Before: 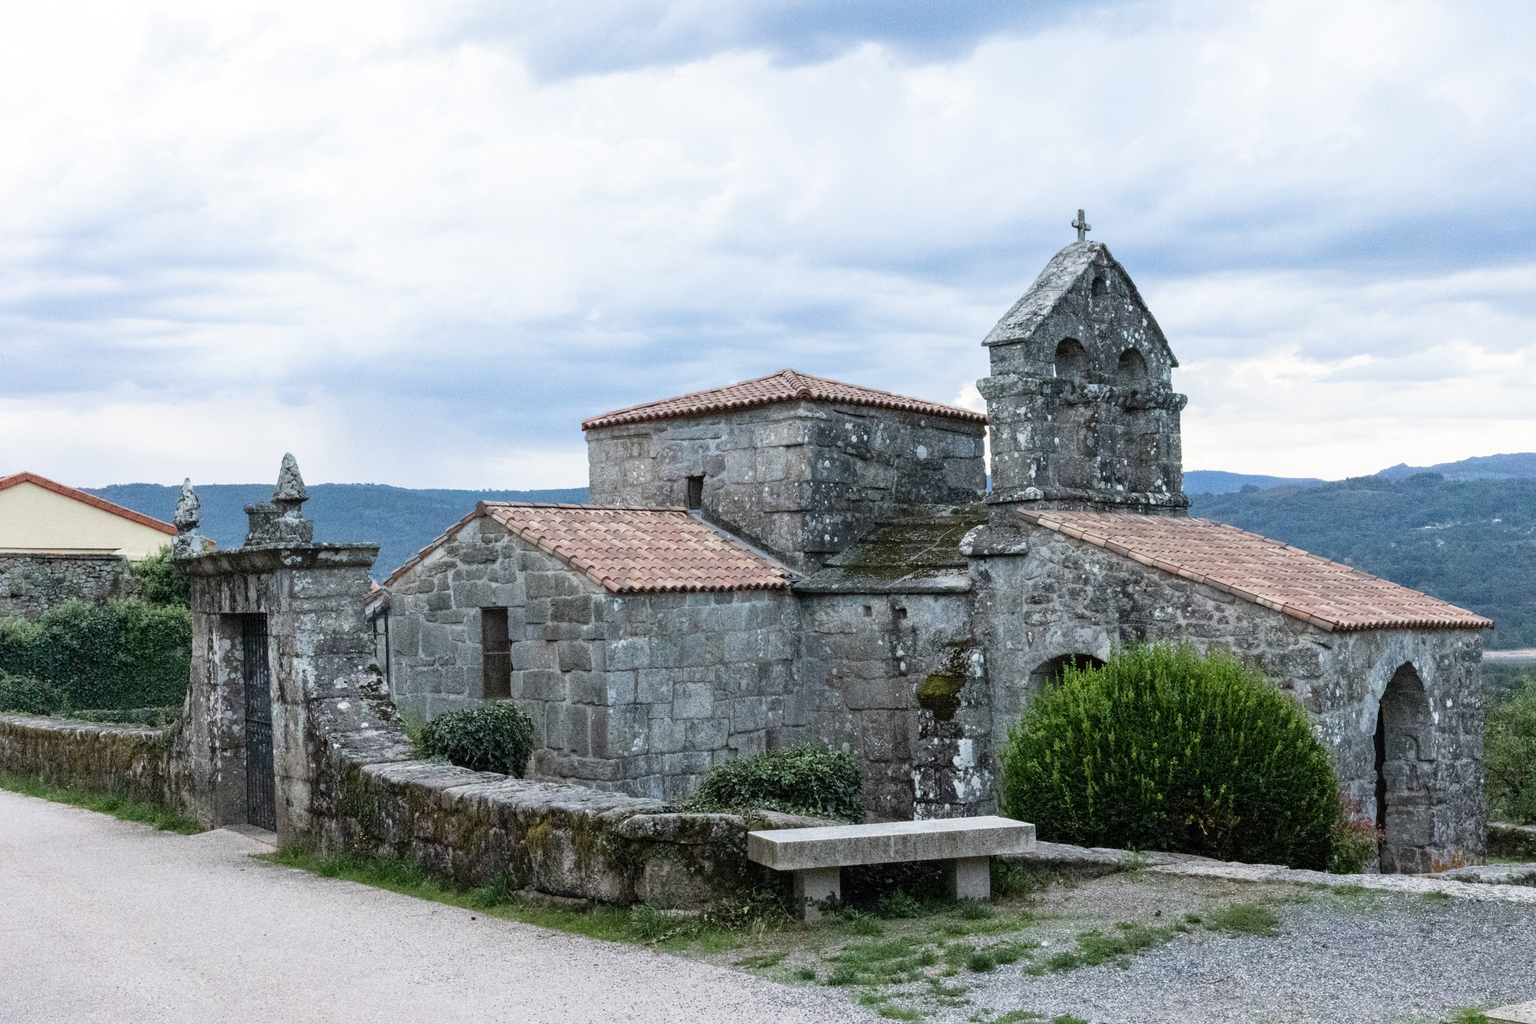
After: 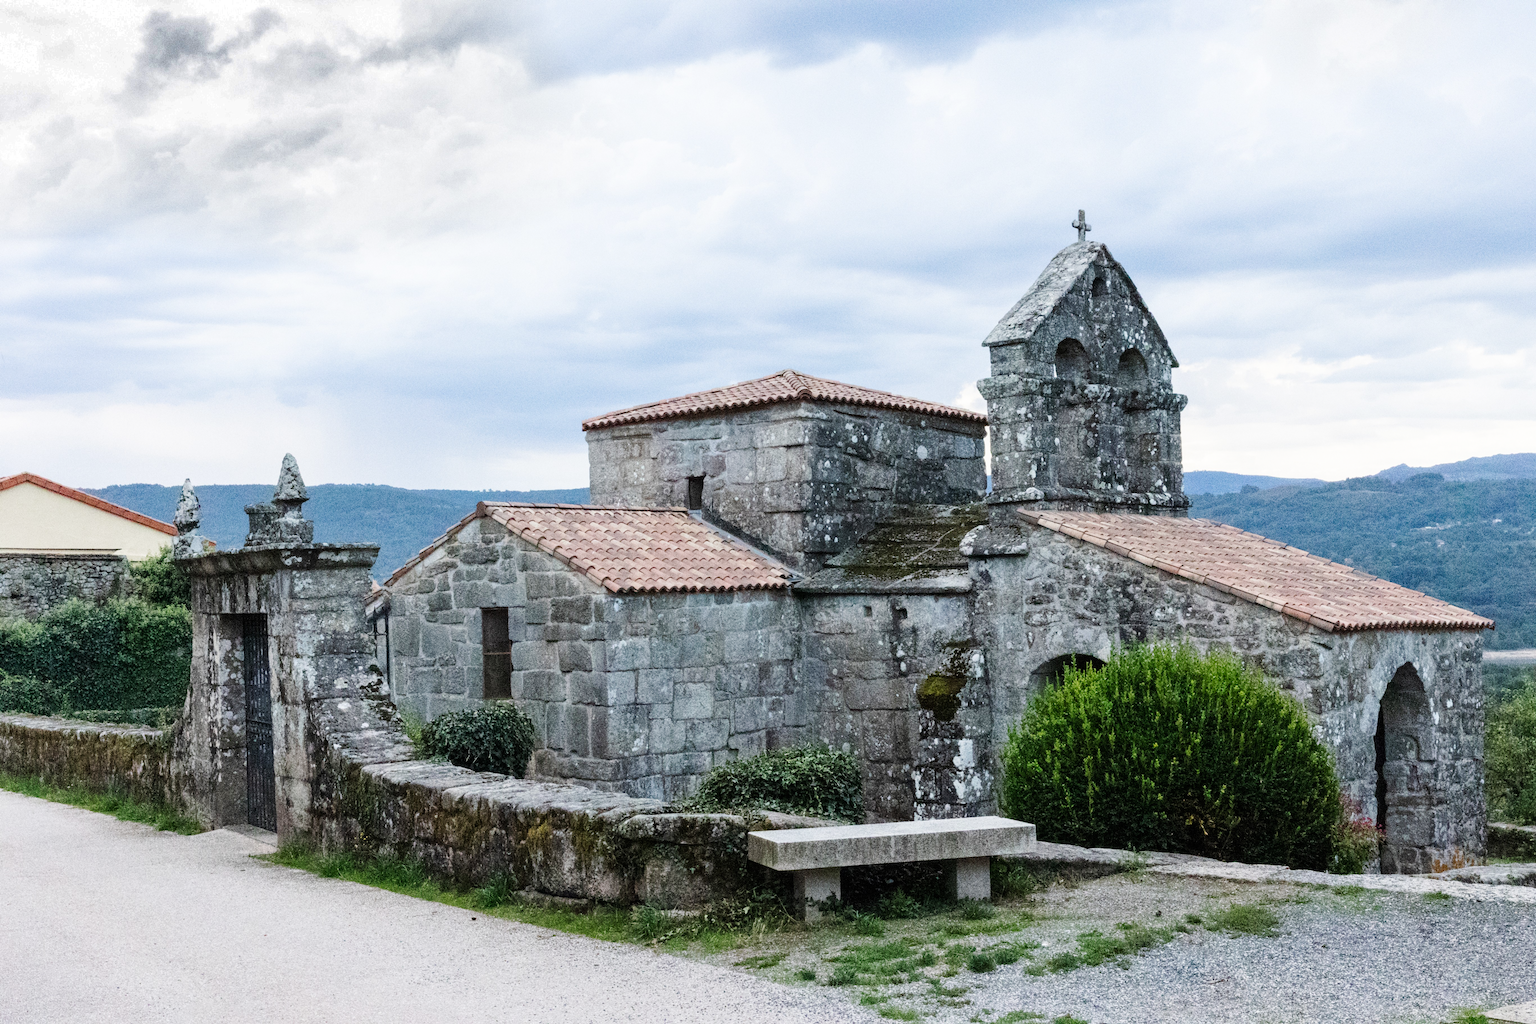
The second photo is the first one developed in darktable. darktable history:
tone curve: curves: ch0 [(0, 0) (0.126, 0.086) (0.338, 0.327) (0.494, 0.55) (0.703, 0.762) (1, 1)]; ch1 [(0, 0) (0.346, 0.324) (0.45, 0.431) (0.5, 0.5) (0.522, 0.517) (0.55, 0.578) (1, 1)]; ch2 [(0, 0) (0.44, 0.424) (0.501, 0.499) (0.554, 0.563) (0.622, 0.667) (0.707, 0.746) (1, 1)], preserve colors none
shadows and highlights: radius 330.4, shadows 54, highlights -99.61, compress 94.49%, soften with gaussian
